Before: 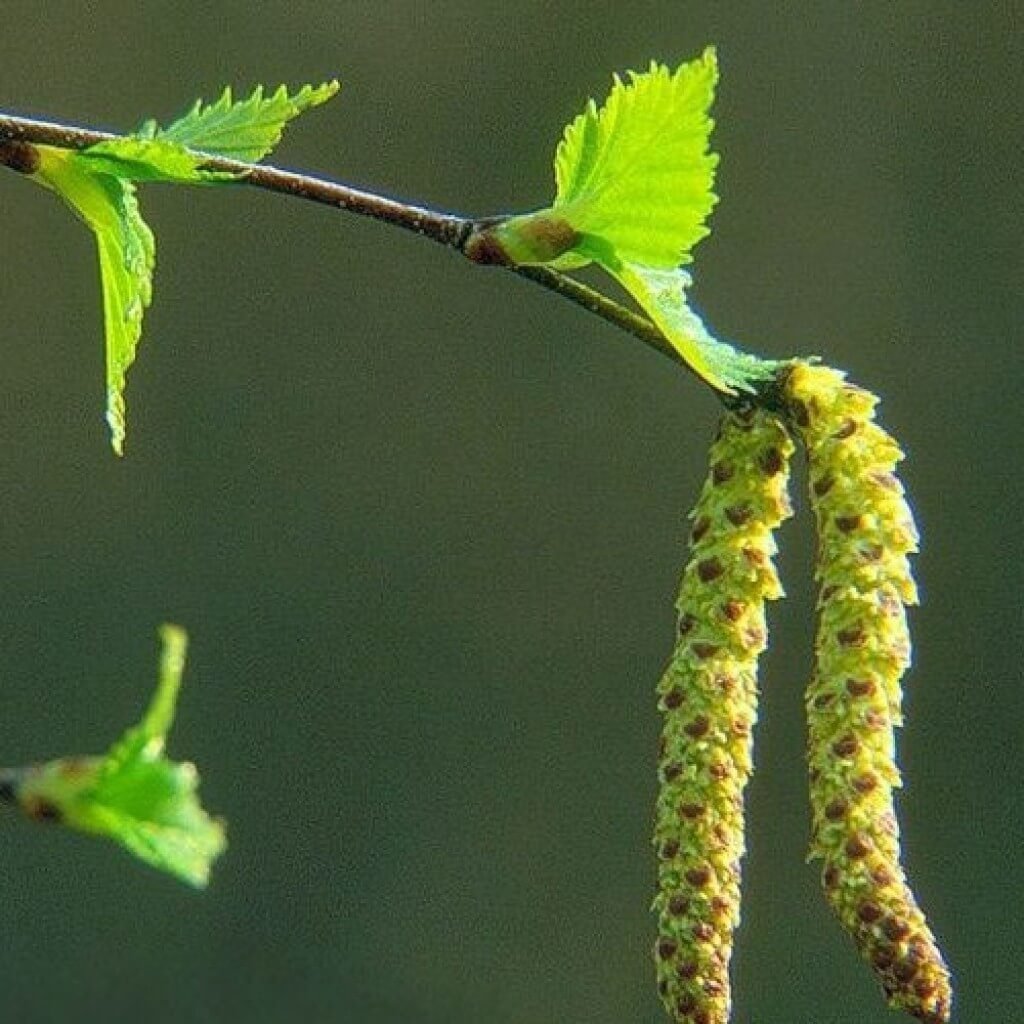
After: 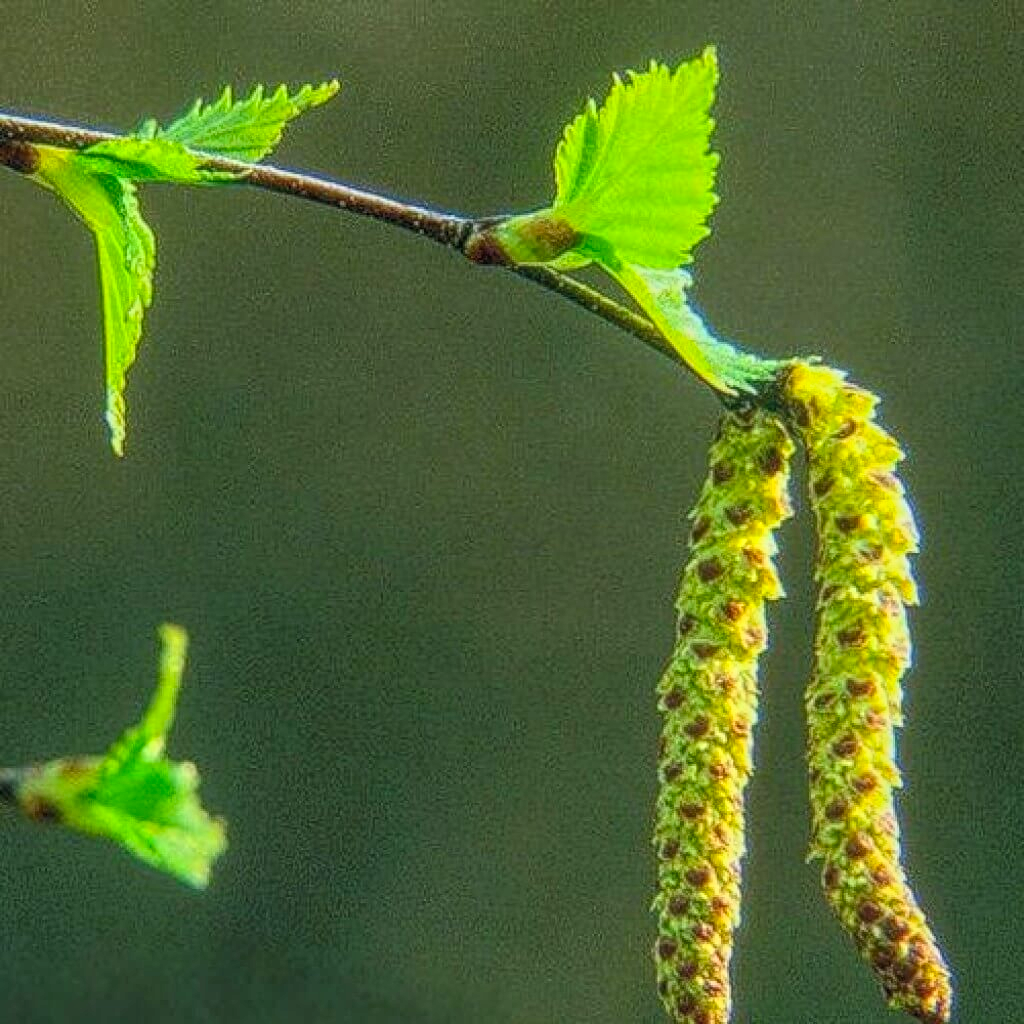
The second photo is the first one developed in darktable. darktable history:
contrast brightness saturation: contrast 0.232, brightness 0.114, saturation 0.291
local contrast: highlights 66%, shadows 32%, detail 167%, midtone range 0.2
